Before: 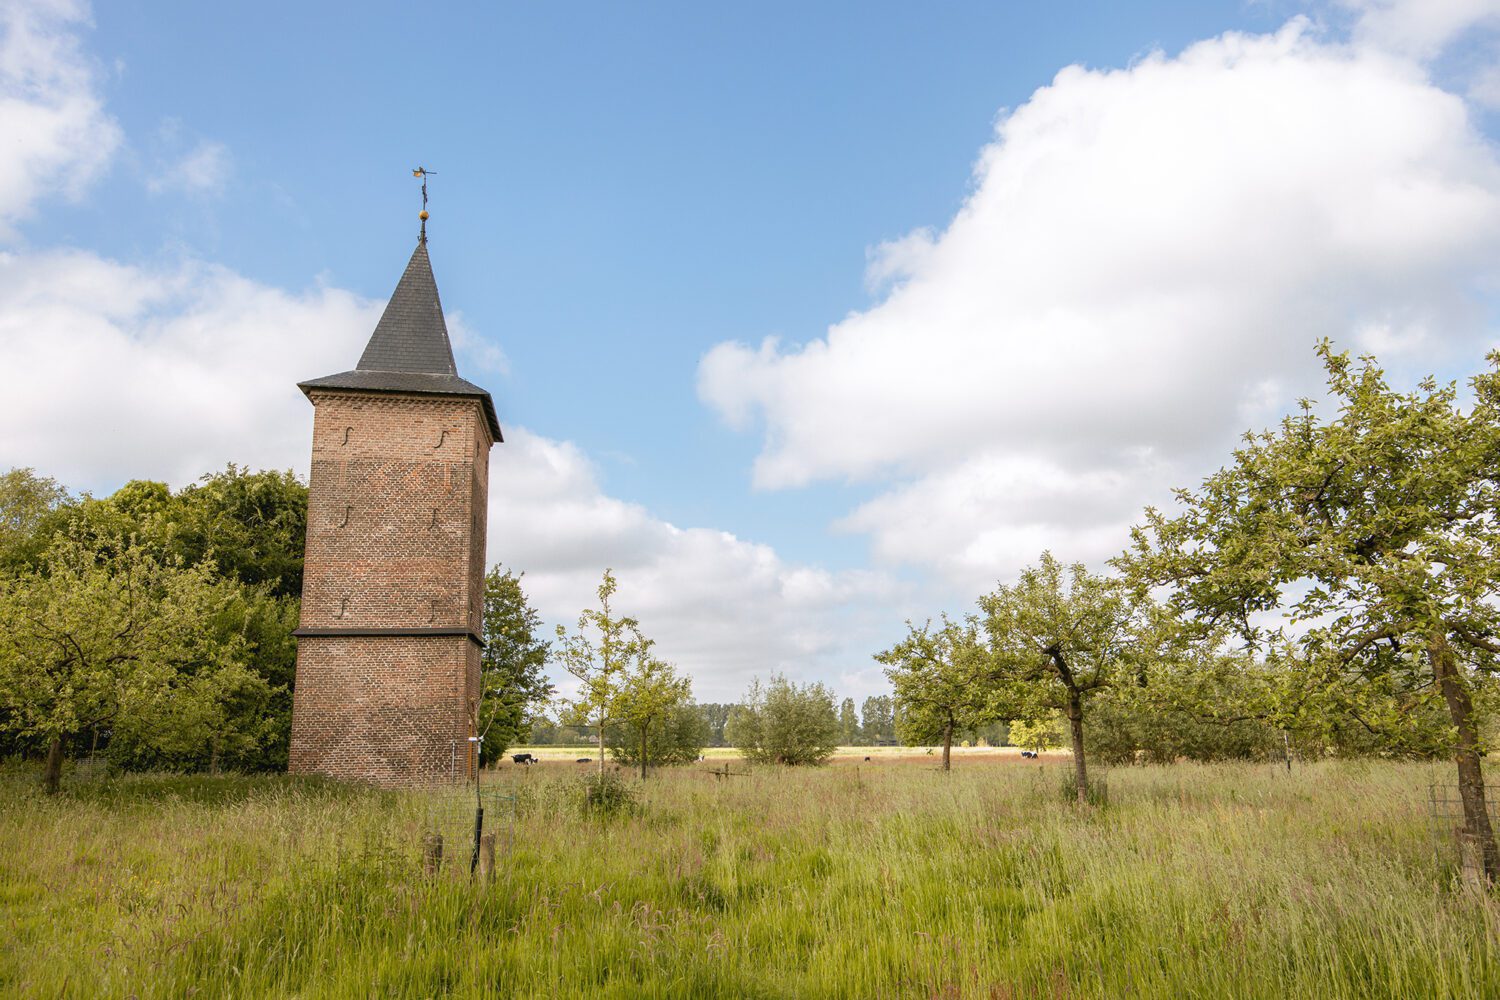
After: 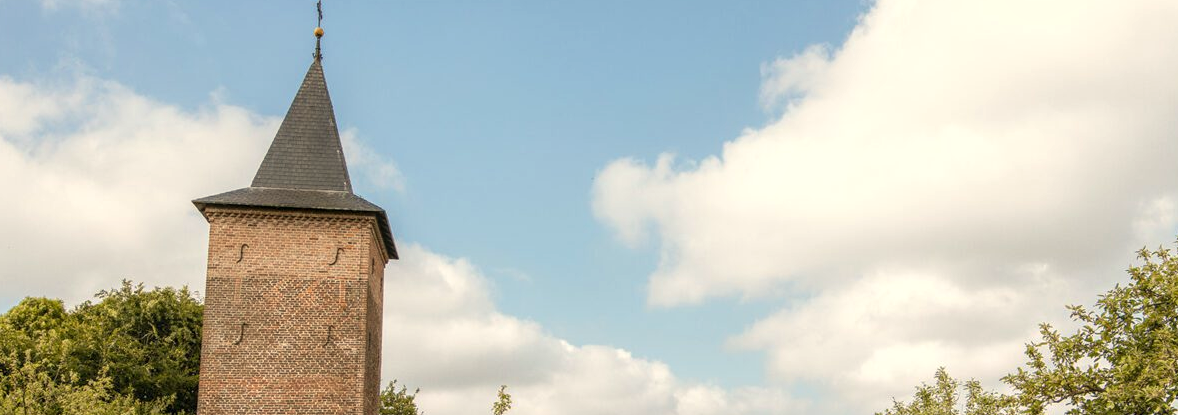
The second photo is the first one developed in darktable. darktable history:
crop: left 7.036%, top 18.398%, right 14.379%, bottom 40.043%
white balance: red 1.029, blue 0.92
local contrast: detail 117%
